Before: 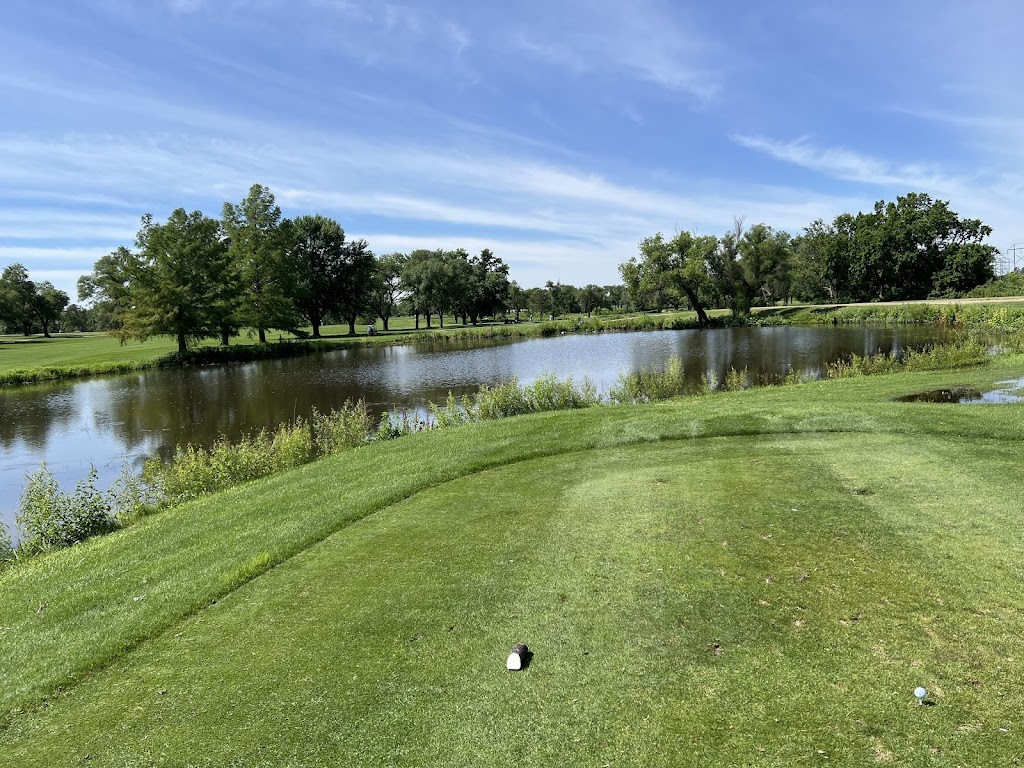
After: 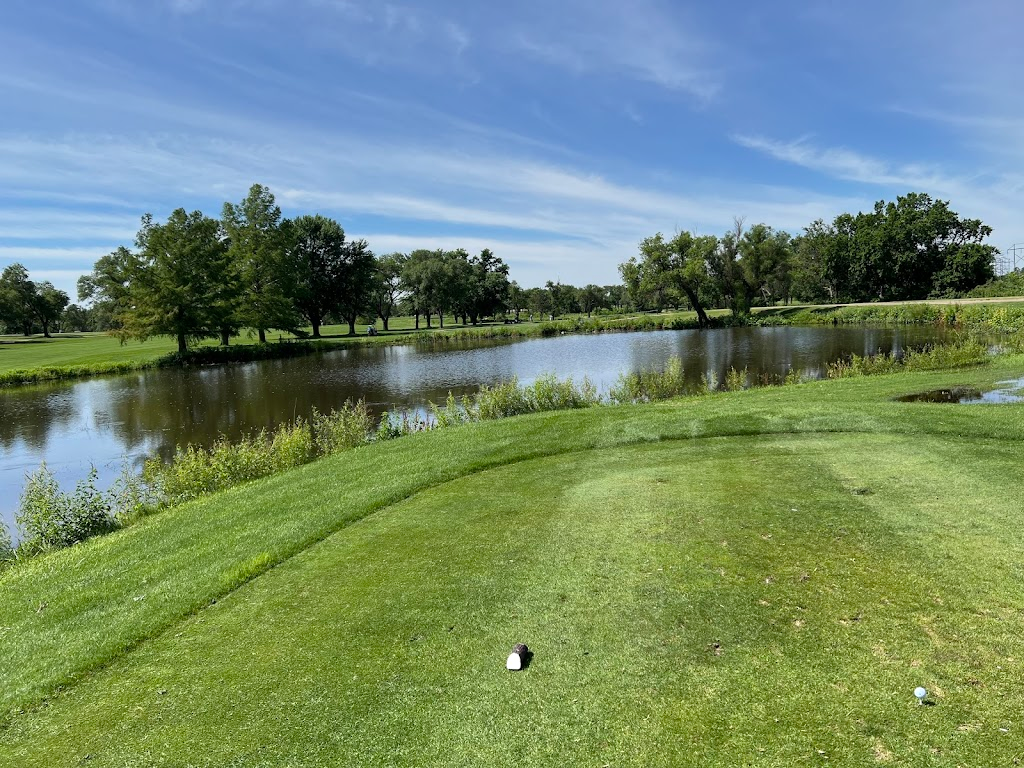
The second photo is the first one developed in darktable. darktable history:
graduated density: rotation -0.352°, offset 57.64
exposure: exposure 0.2 EV, compensate highlight preservation false
